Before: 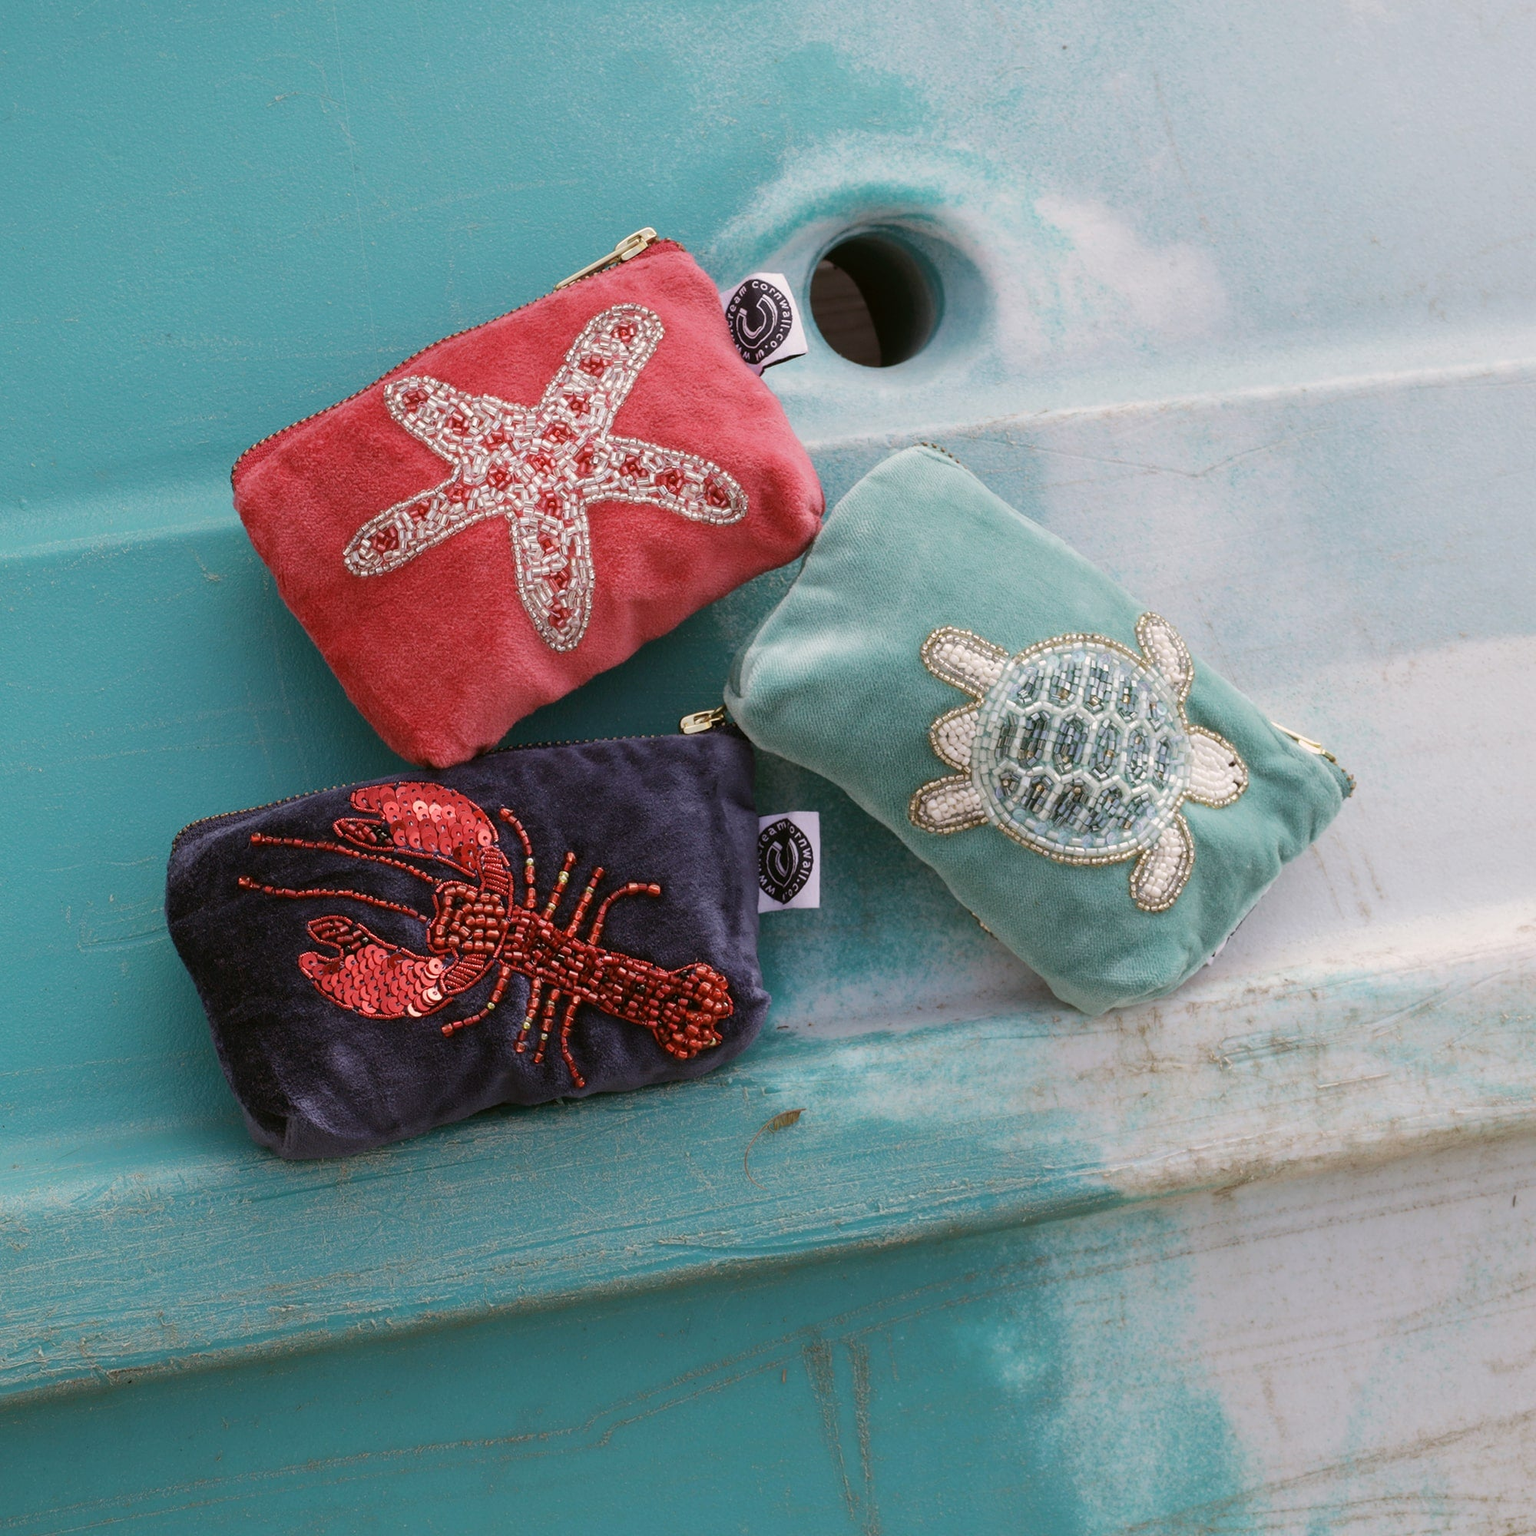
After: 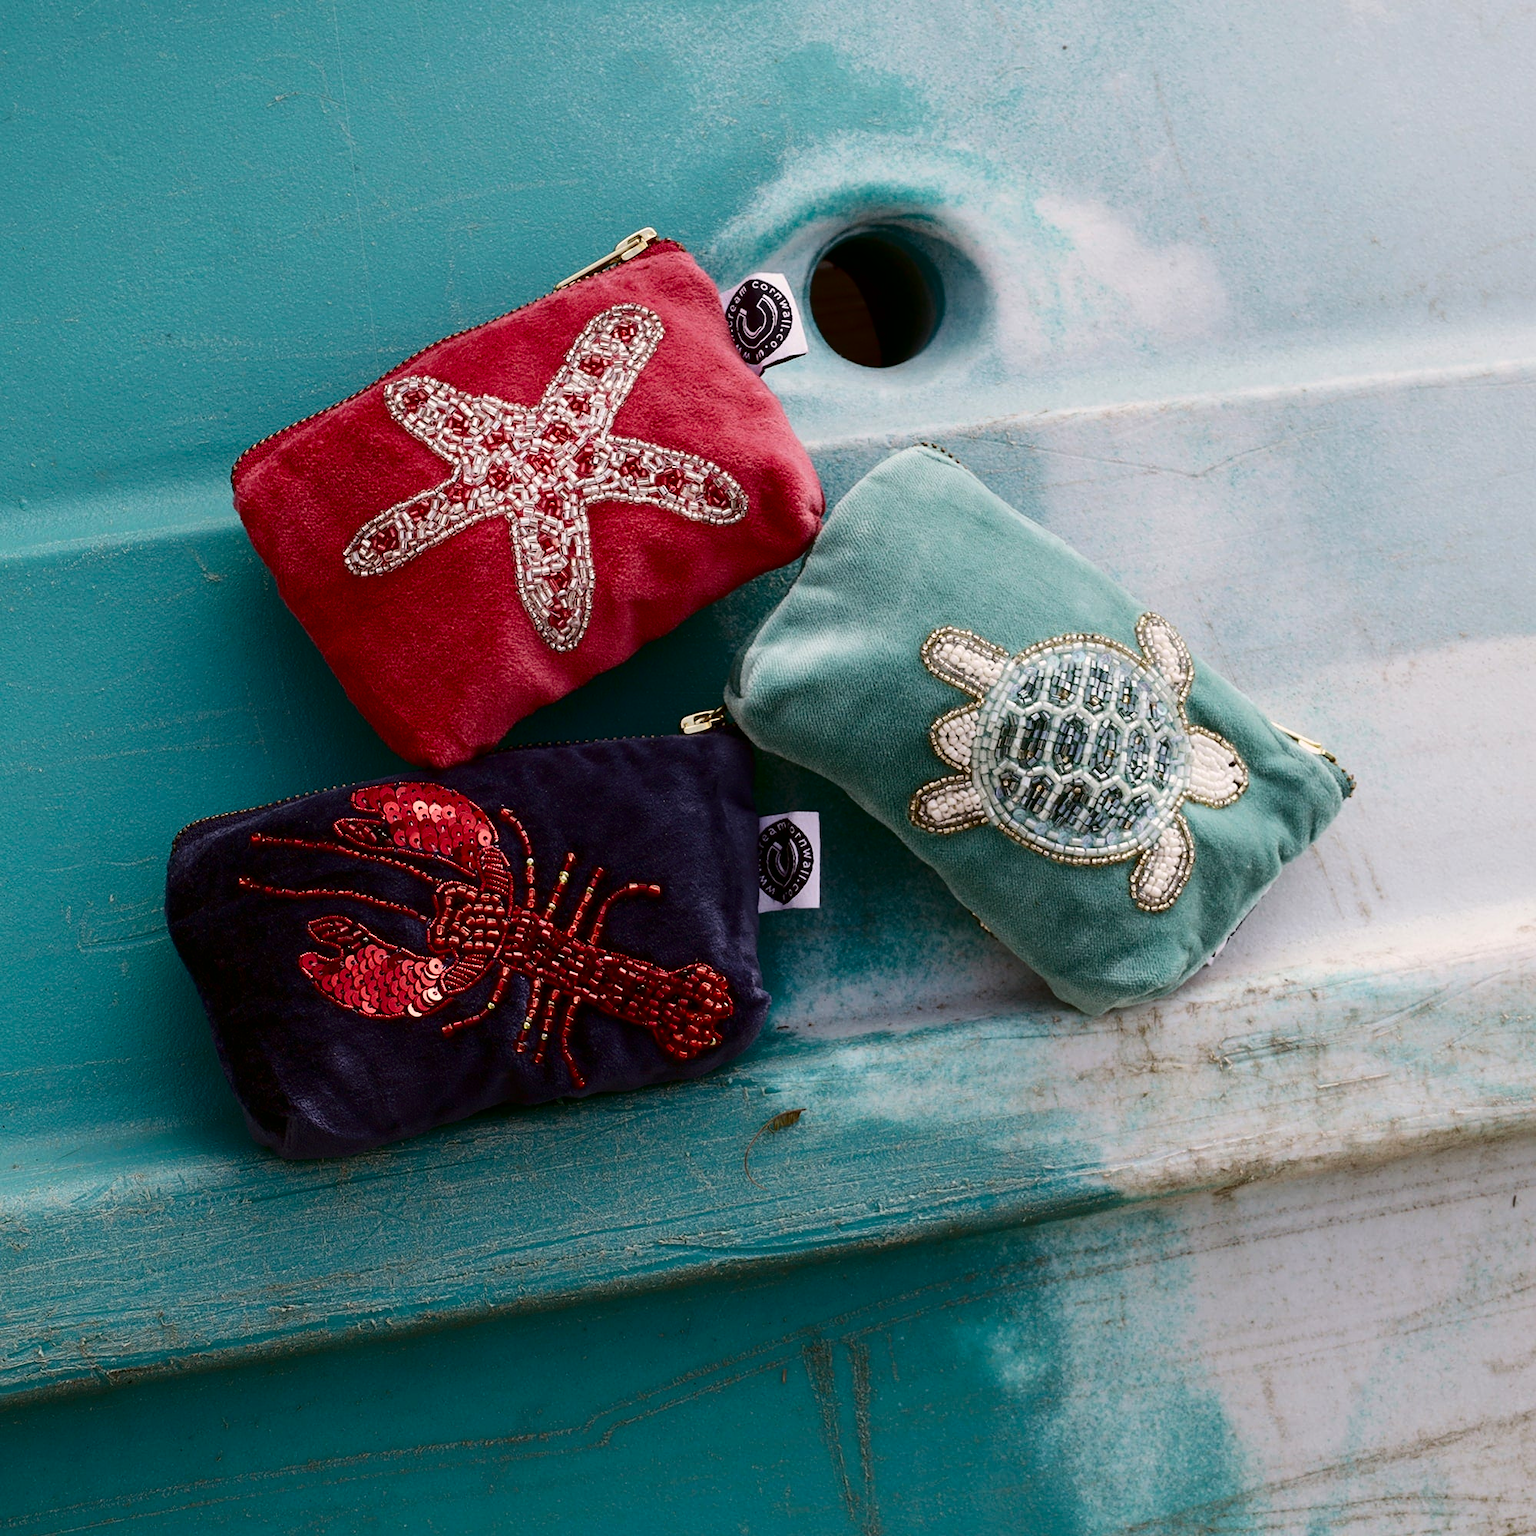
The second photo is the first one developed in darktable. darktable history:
sharpen: amount 0.2
contrast brightness saturation: contrast 0.24, brightness -0.24, saturation 0.14
